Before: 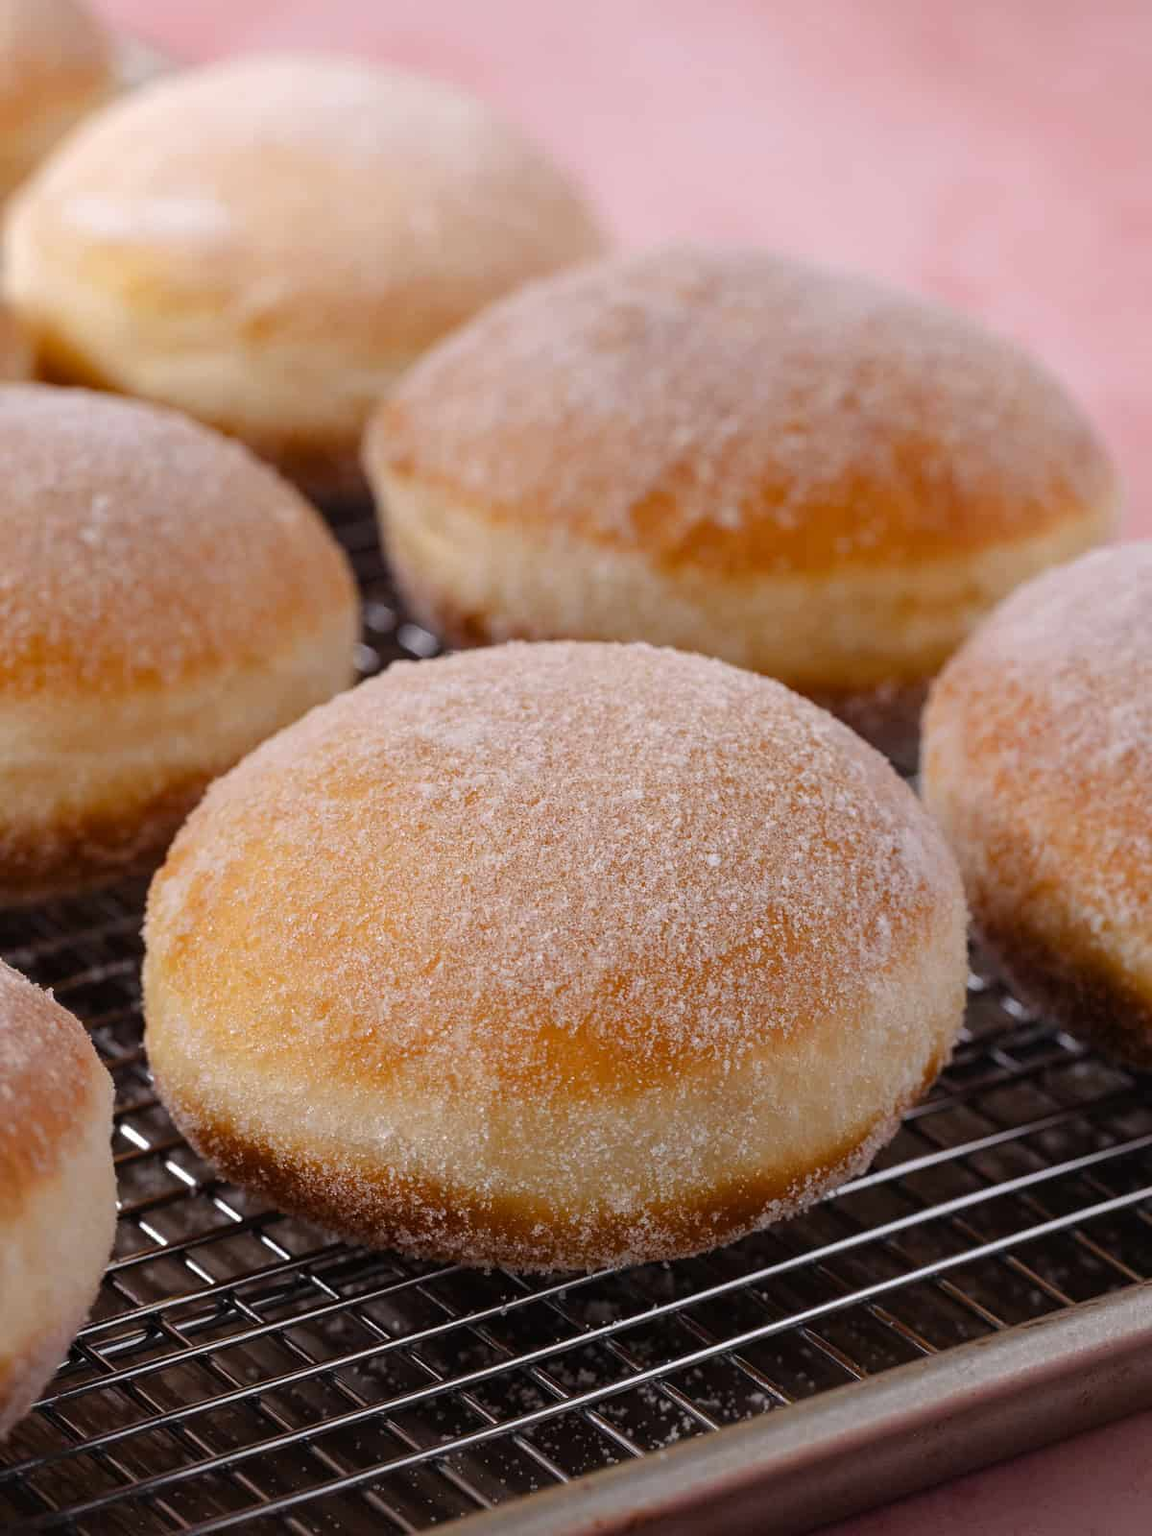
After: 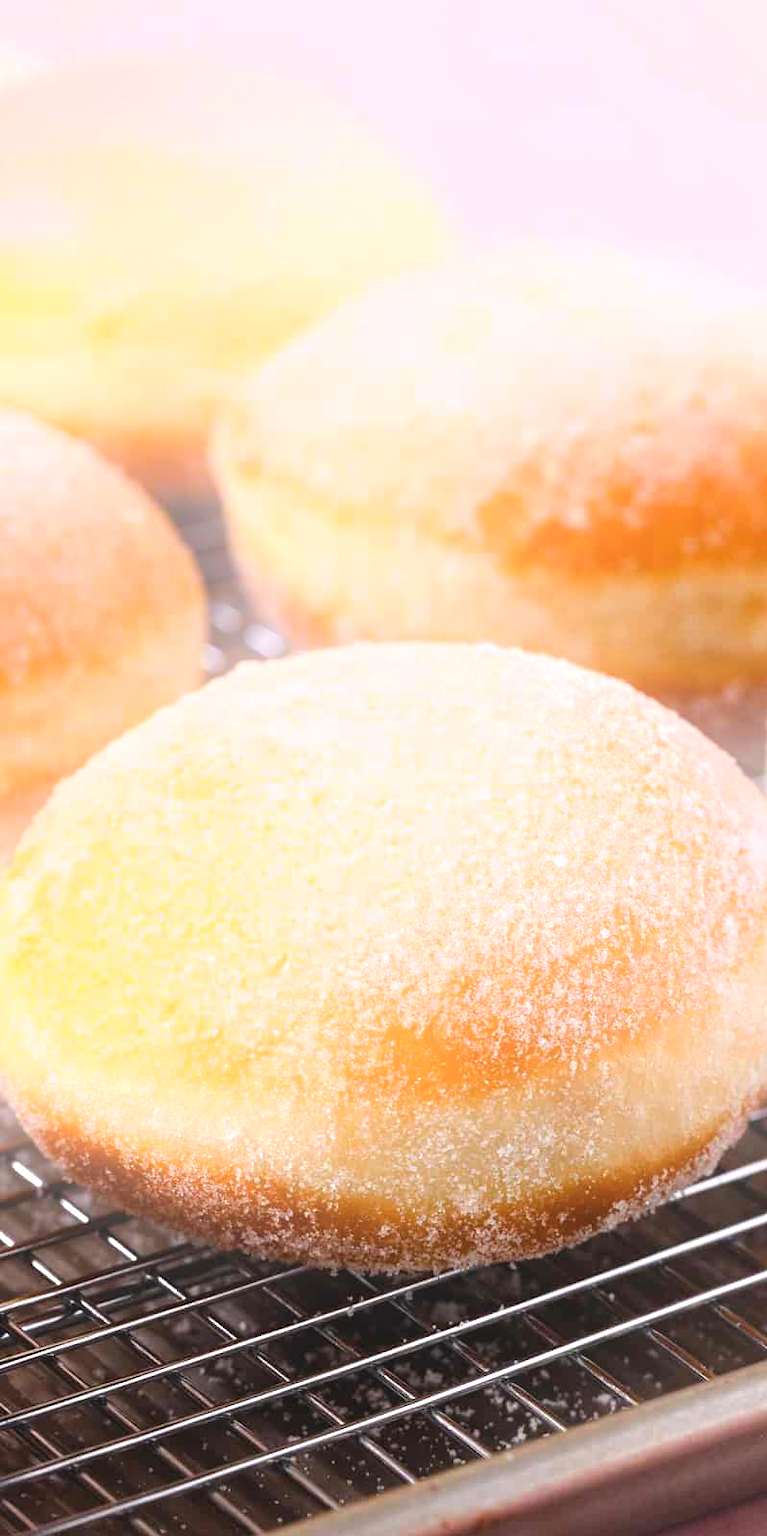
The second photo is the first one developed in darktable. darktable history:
crop and rotate: left 13.409%, right 19.924%
bloom: on, module defaults
exposure: black level correction 0, exposure 1 EV, compensate exposure bias true, compensate highlight preservation false
